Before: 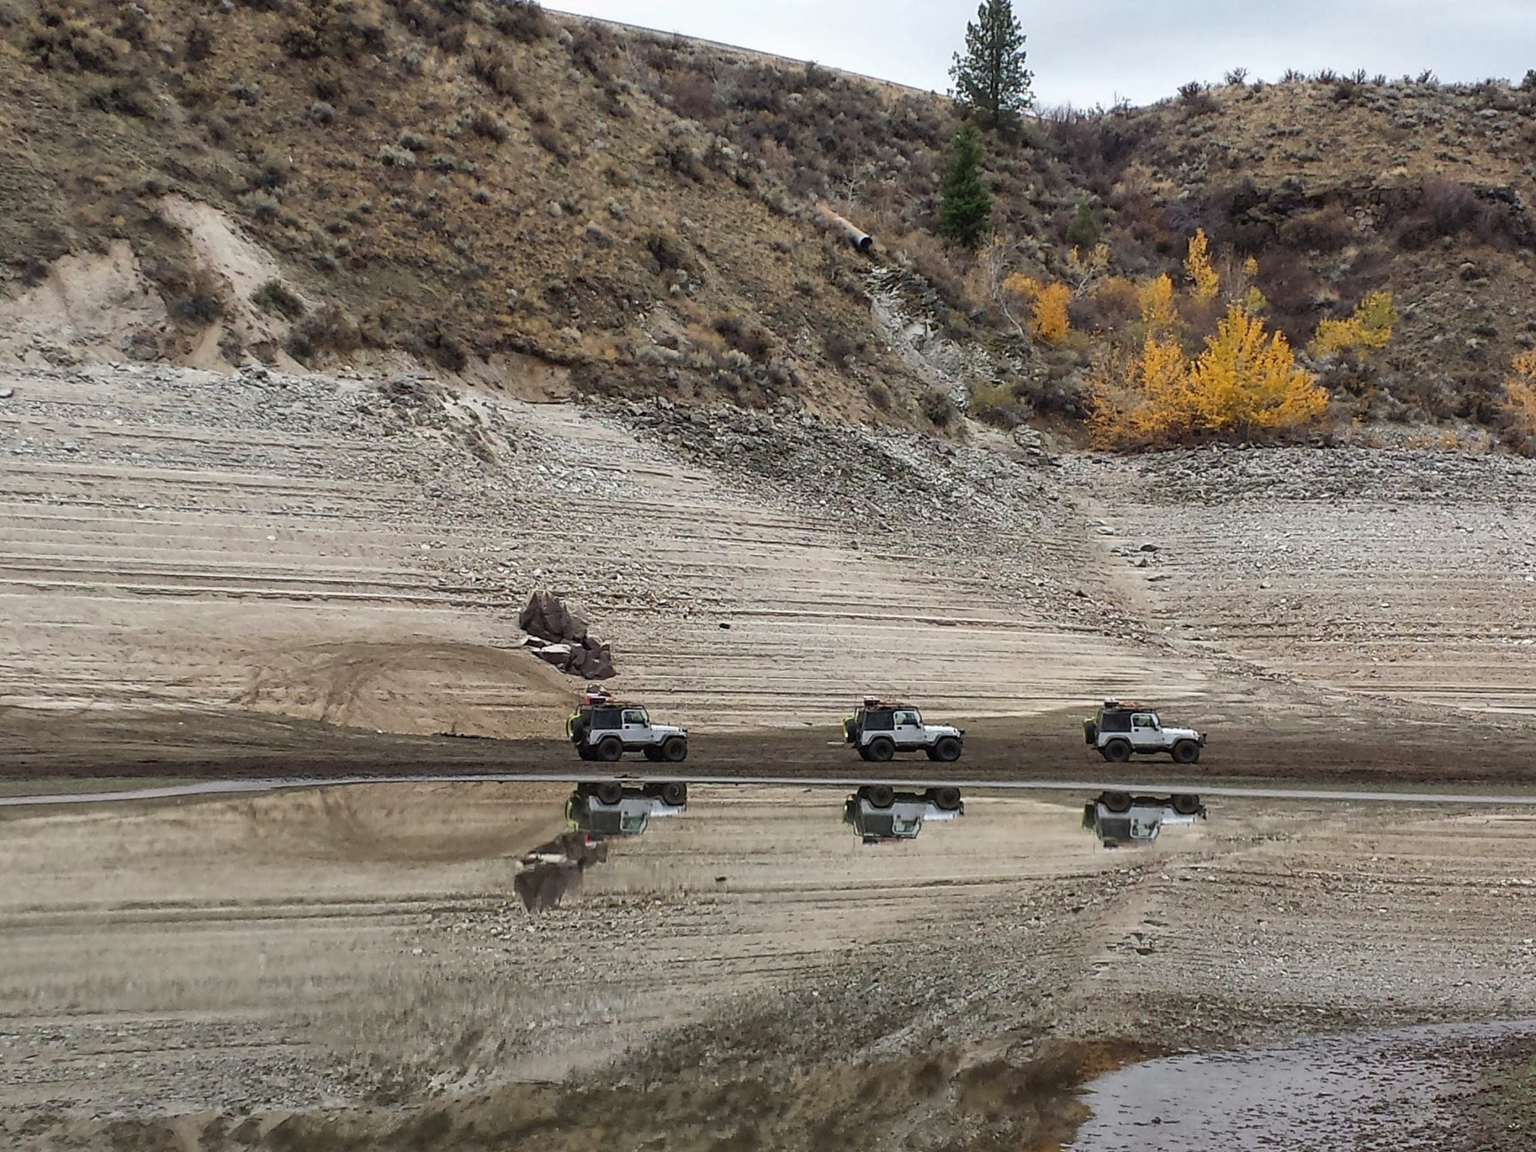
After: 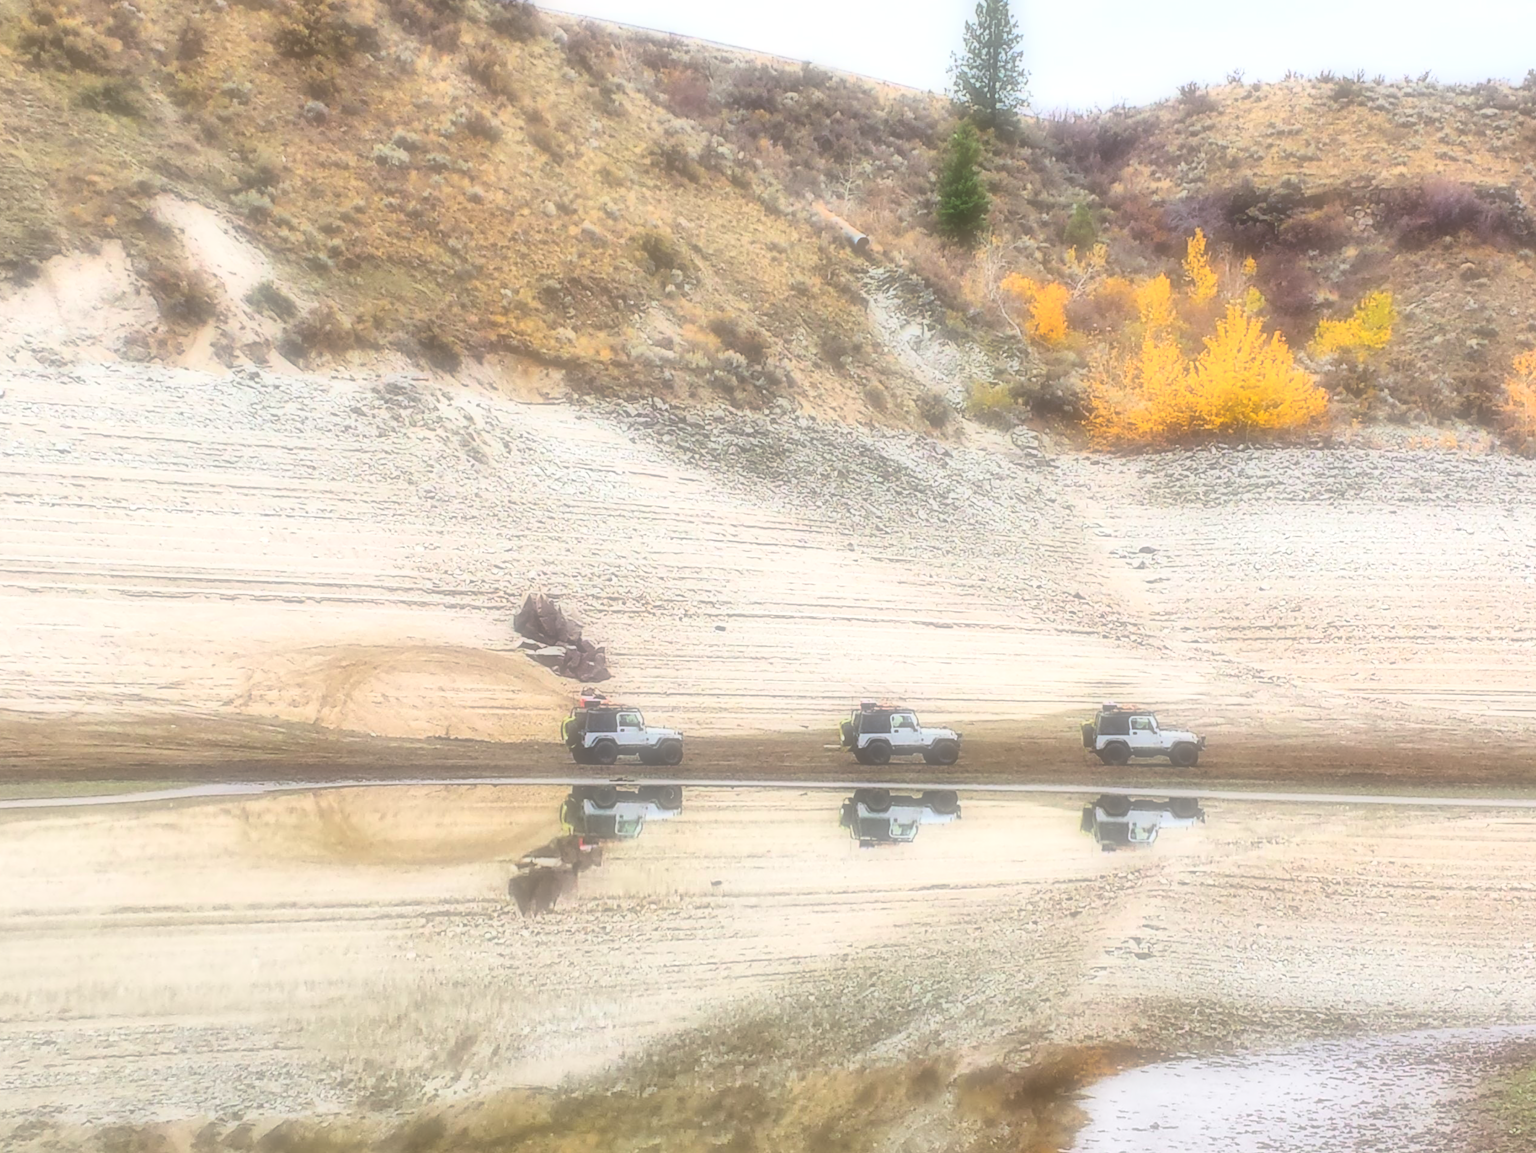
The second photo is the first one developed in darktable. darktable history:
base curve: curves: ch0 [(0, 0) (0.028, 0.03) (0.121, 0.232) (0.46, 0.748) (0.859, 0.968) (1, 1)]
crop and rotate: left 0.614%, top 0.179%, bottom 0.309%
color balance rgb: linear chroma grading › global chroma 15%, perceptual saturation grading › global saturation 30%
exposure: black level correction 0, exposure 0.9 EV, compensate highlight preservation false
shadows and highlights: shadows 32, highlights -32, soften with gaussian
soften: on, module defaults
